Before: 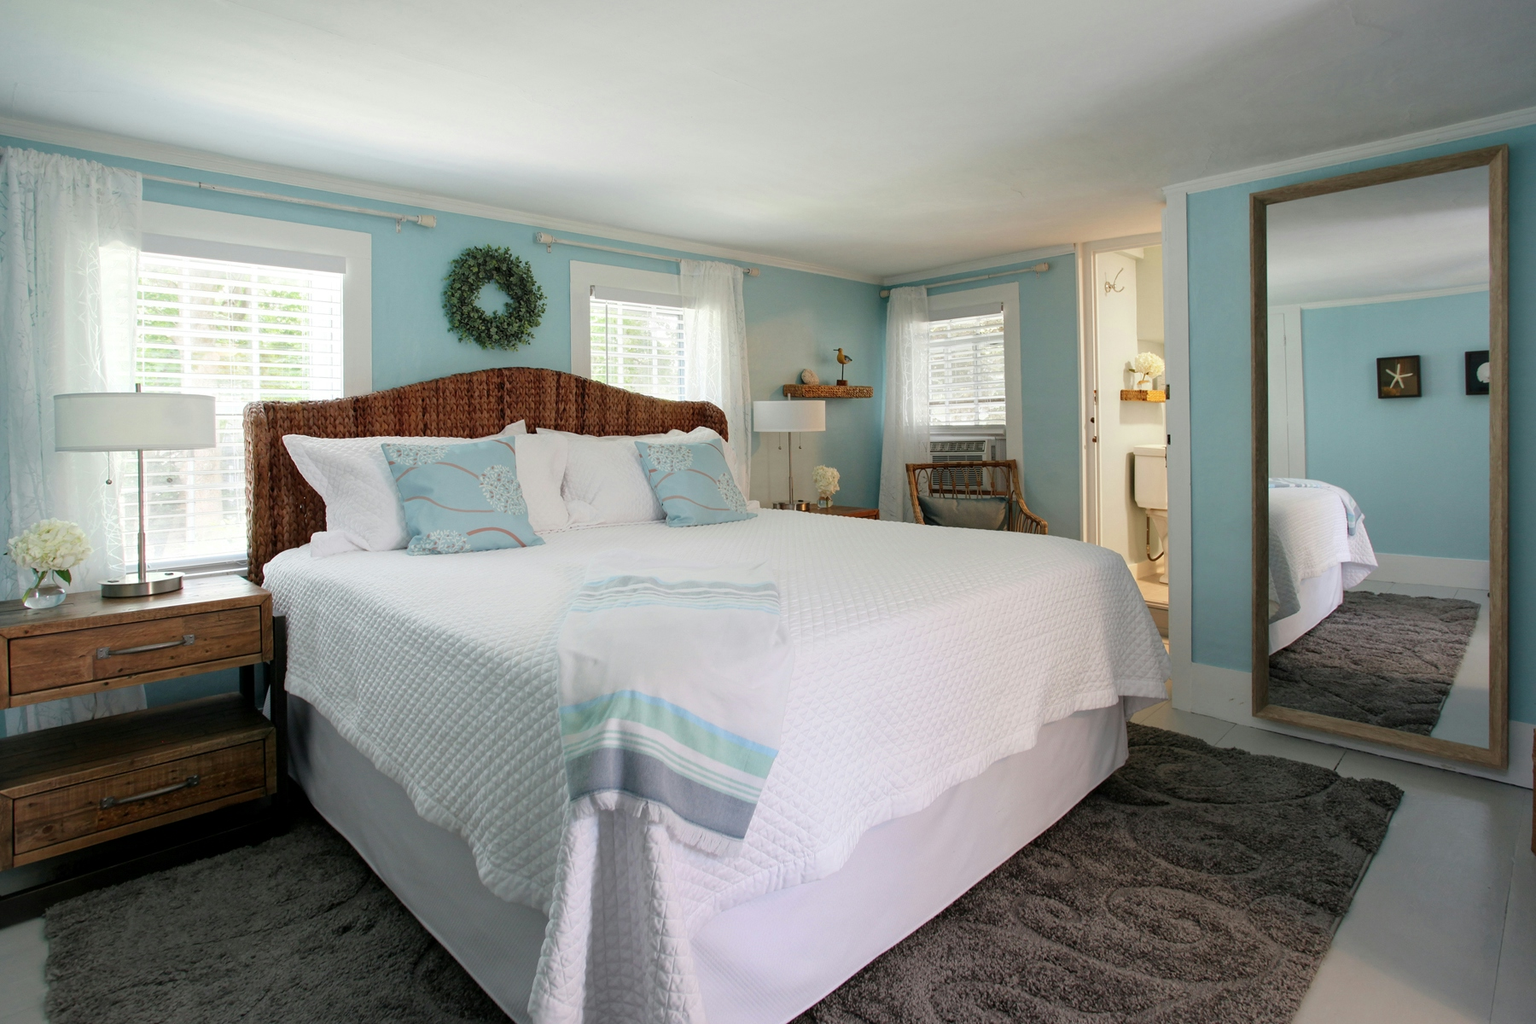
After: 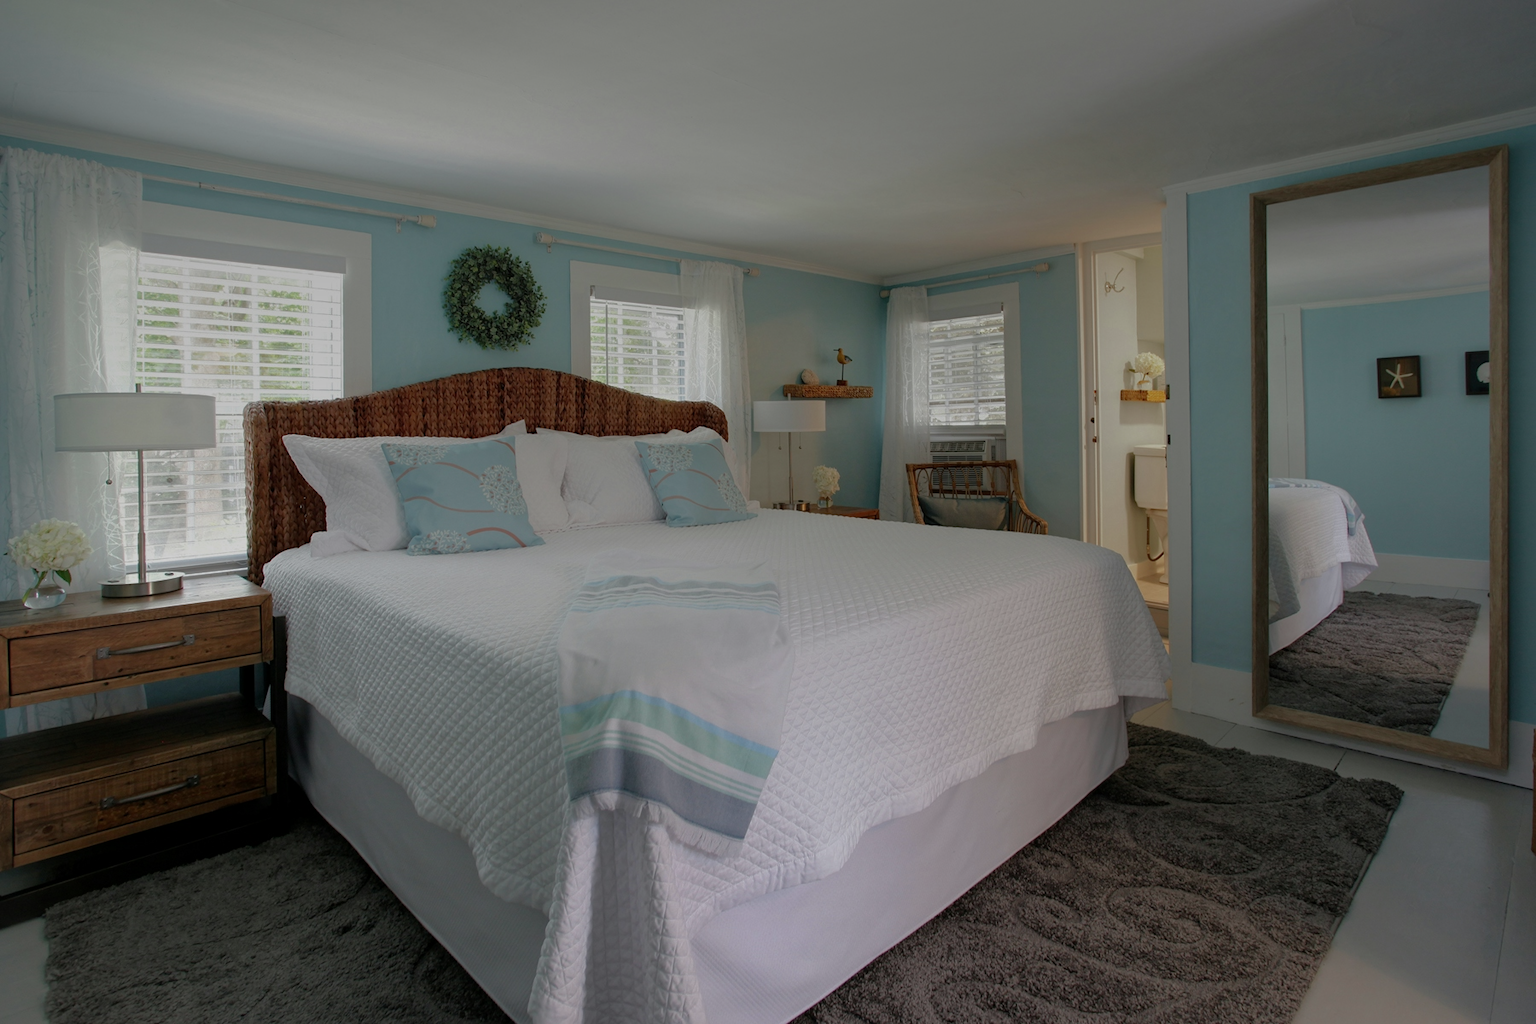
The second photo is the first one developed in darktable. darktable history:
graduated density: on, module defaults
base curve: curves: ch0 [(0, 0) (0.826, 0.587) (1, 1)]
